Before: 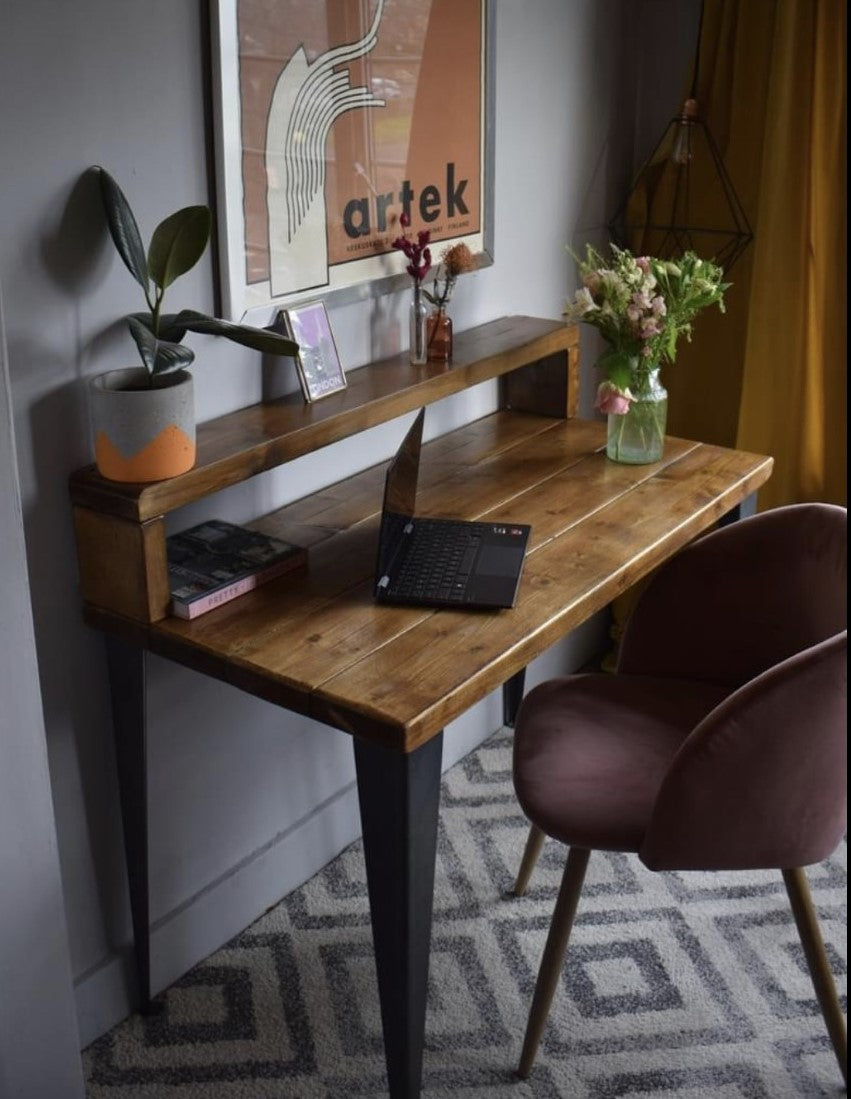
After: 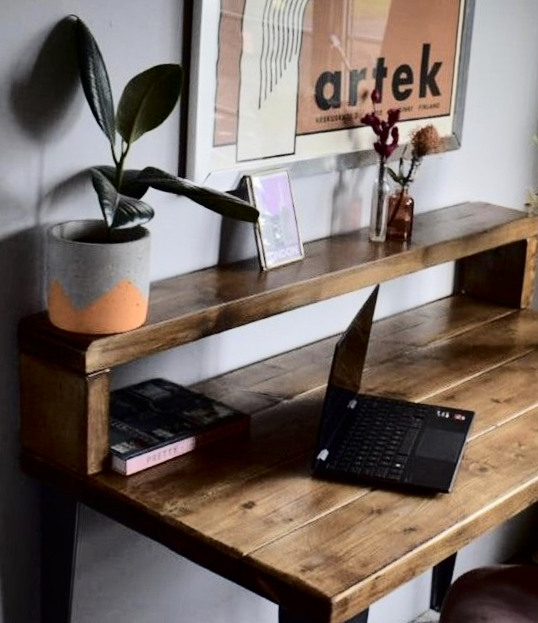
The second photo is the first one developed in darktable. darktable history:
tone curve: curves: ch0 [(0, 0) (0.004, 0) (0.133, 0.071) (0.341, 0.453) (0.839, 0.922) (1, 1)], color space Lab, independent channels, preserve colors none
crop and rotate: angle -5.08°, left 2.059%, top 7.003%, right 27.615%, bottom 30.02%
shadows and highlights: radius 107.97, shadows 40.67, highlights -72.32, low approximation 0.01, soften with gaussian
